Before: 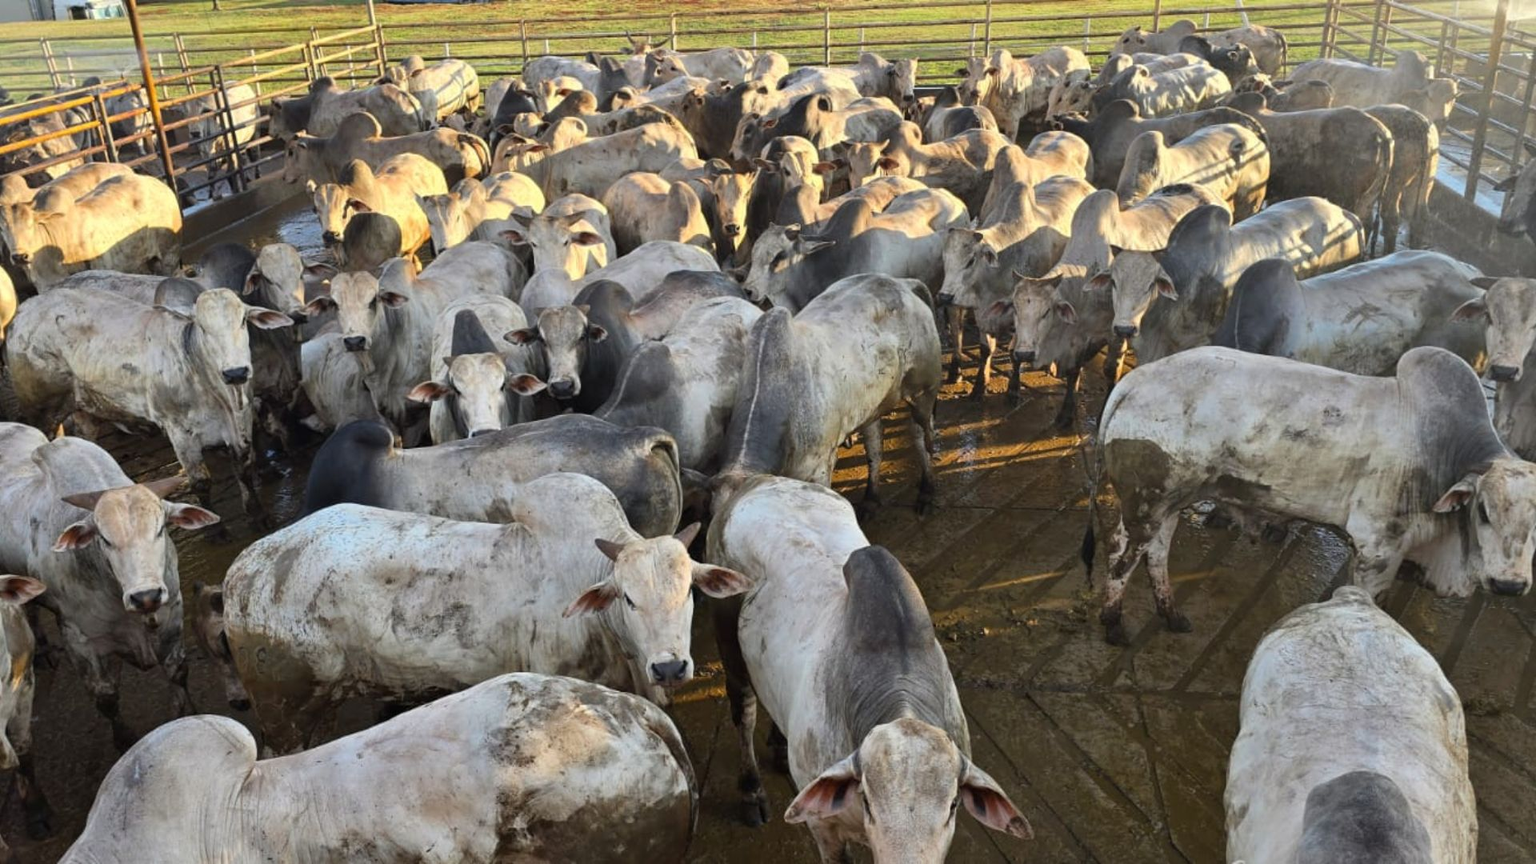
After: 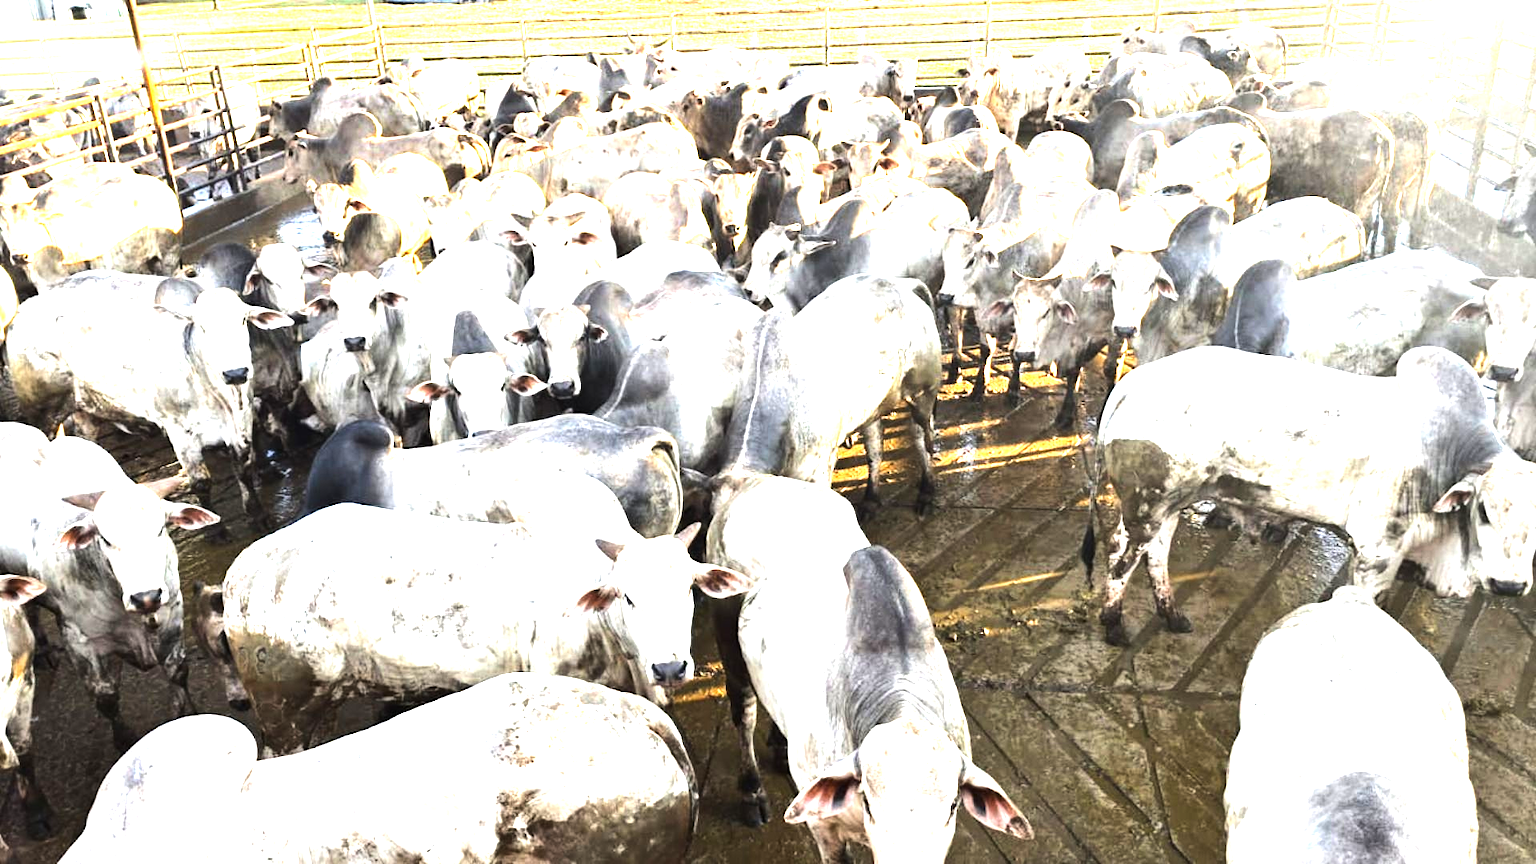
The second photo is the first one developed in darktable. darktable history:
tone equalizer: -8 EV -1.08 EV, -7 EV -1.01 EV, -6 EV -0.867 EV, -5 EV -0.578 EV, -3 EV 0.578 EV, -2 EV 0.867 EV, -1 EV 1.01 EV, +0 EV 1.08 EV, edges refinement/feathering 500, mask exposure compensation -1.57 EV, preserve details no
exposure: black level correction 0, exposure 1.675 EV, compensate exposure bias true, compensate highlight preservation false
